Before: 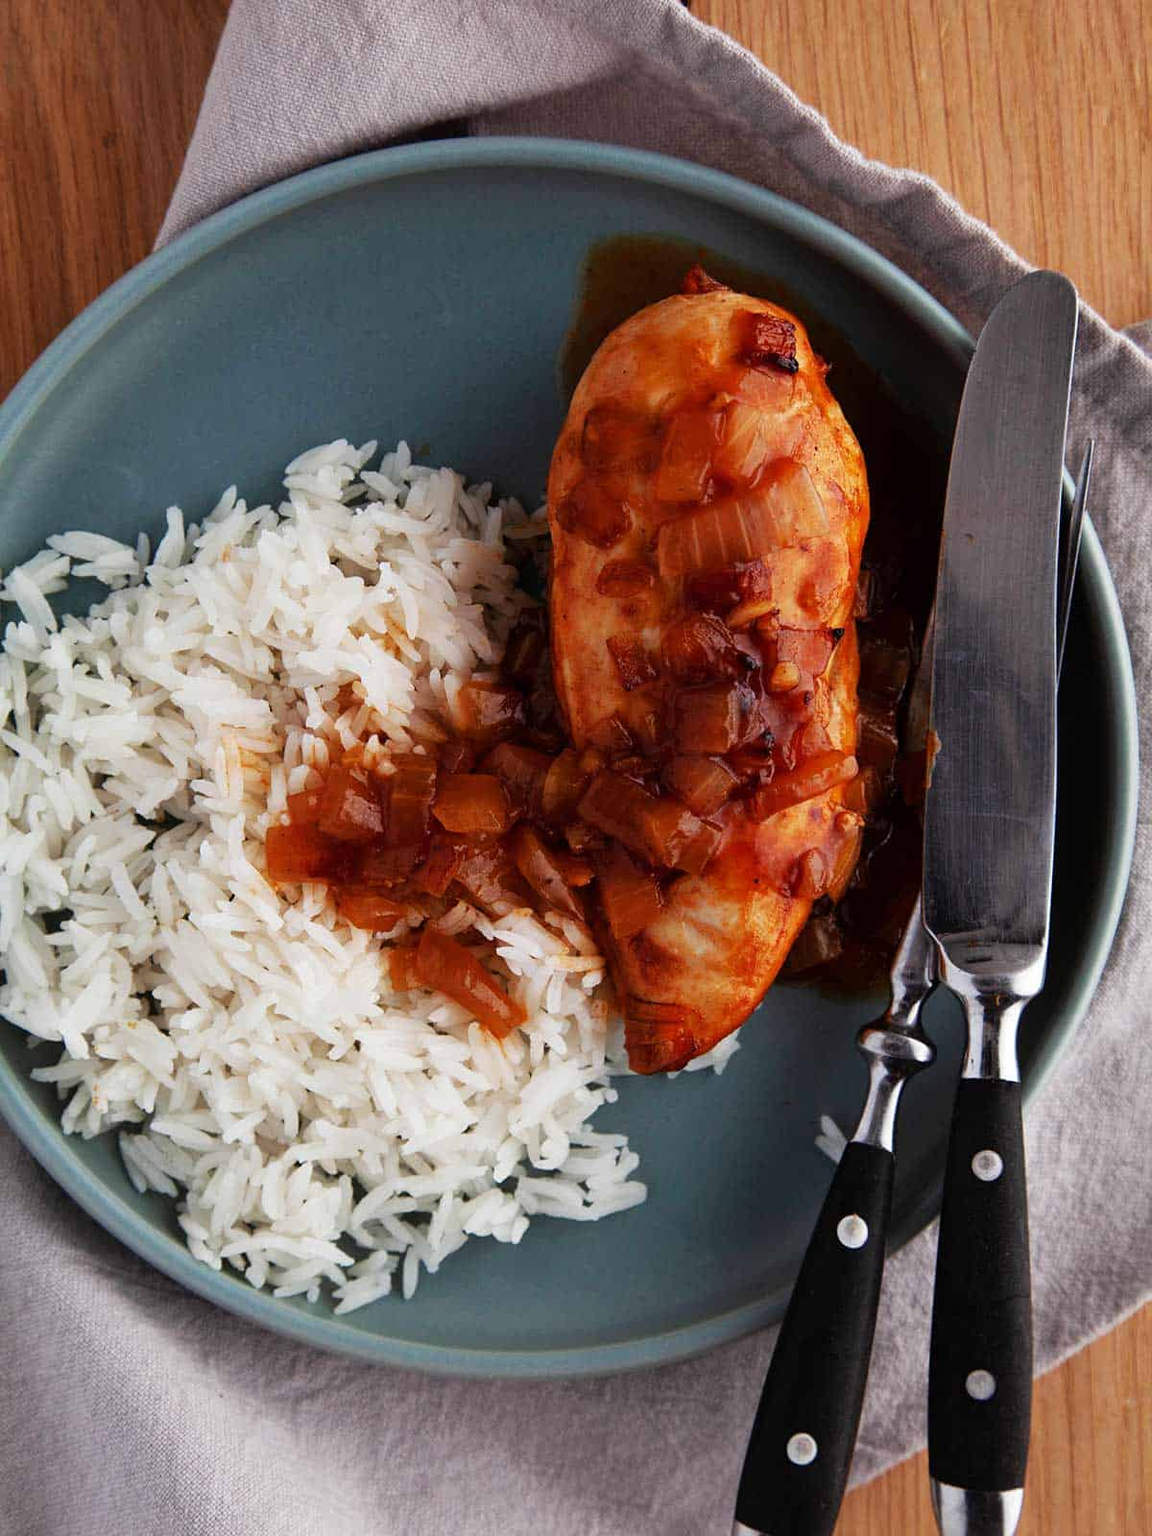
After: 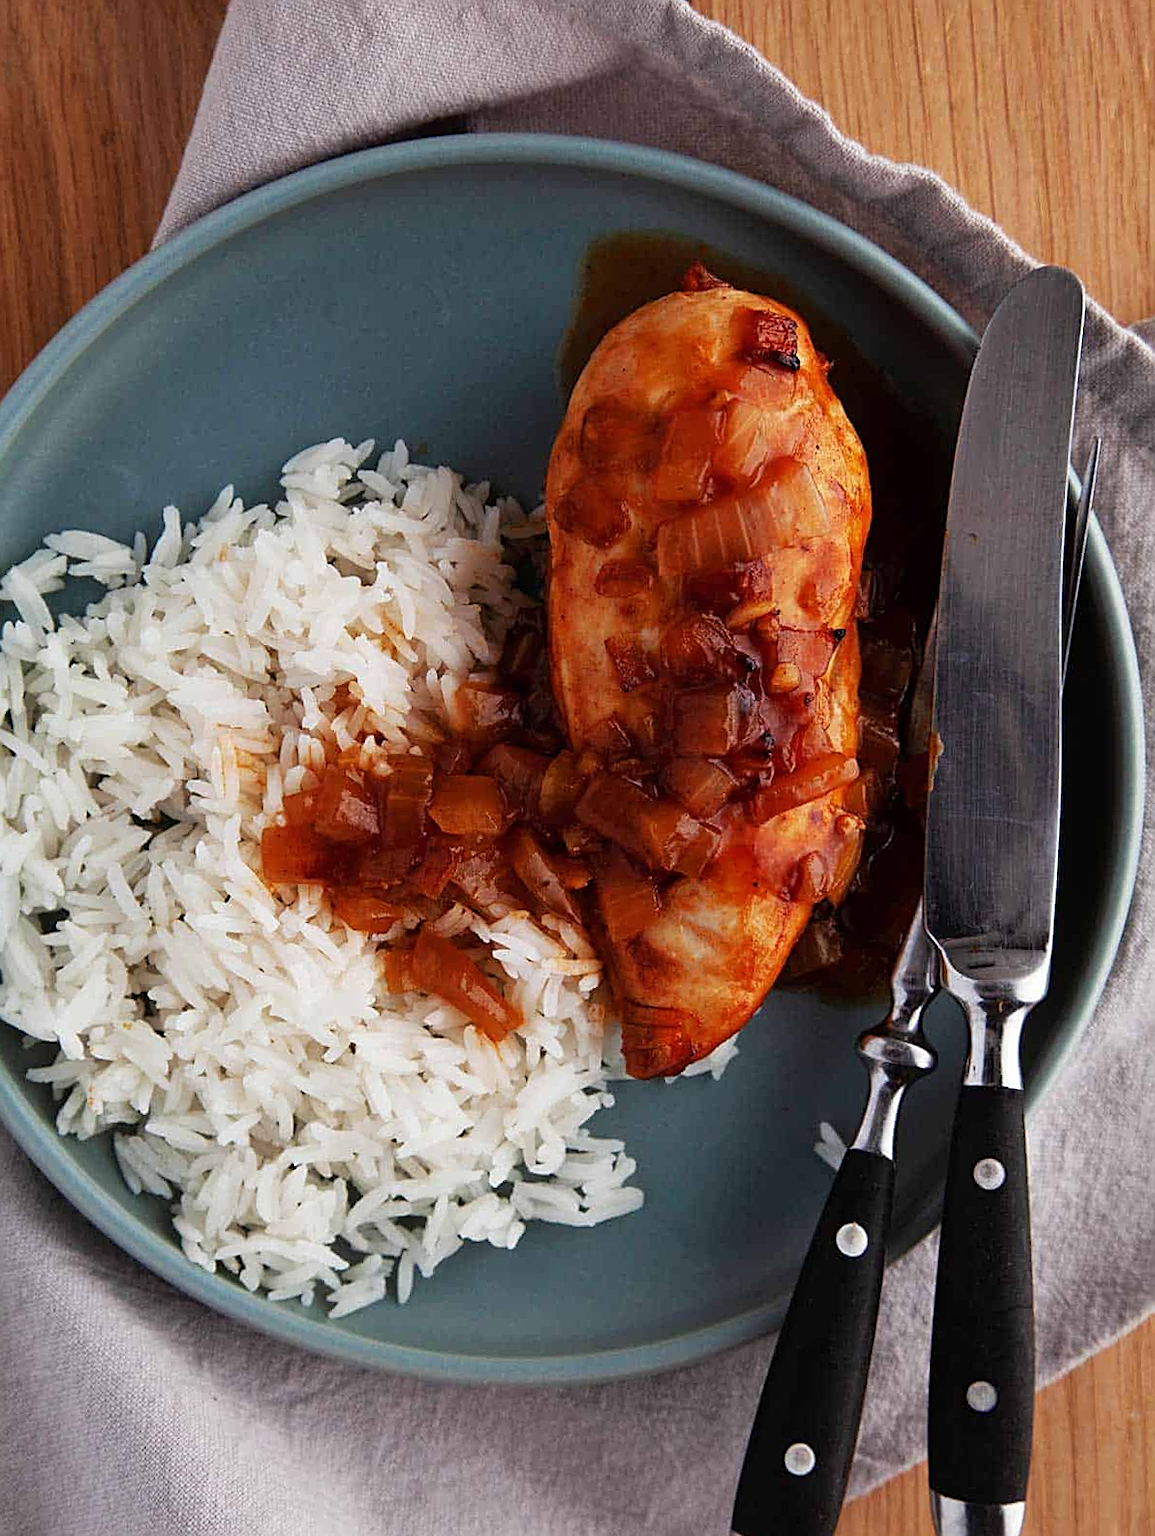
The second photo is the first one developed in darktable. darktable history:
rotate and perspective: rotation 0.192°, lens shift (horizontal) -0.015, crop left 0.005, crop right 0.996, crop top 0.006, crop bottom 0.99
sharpen: on, module defaults
